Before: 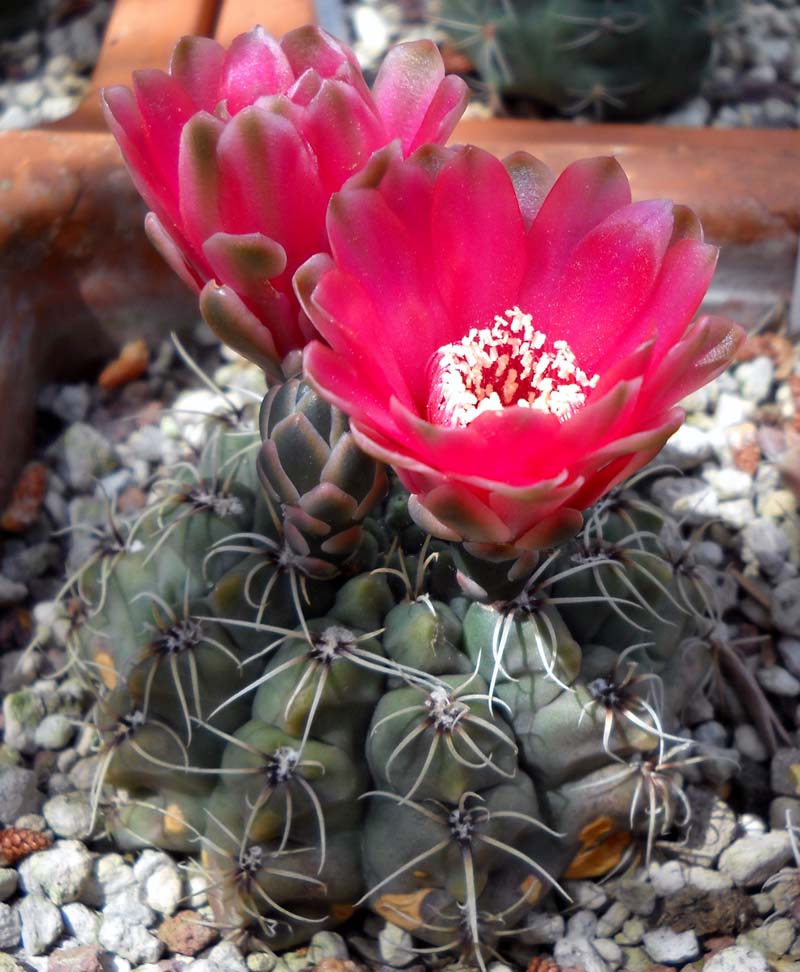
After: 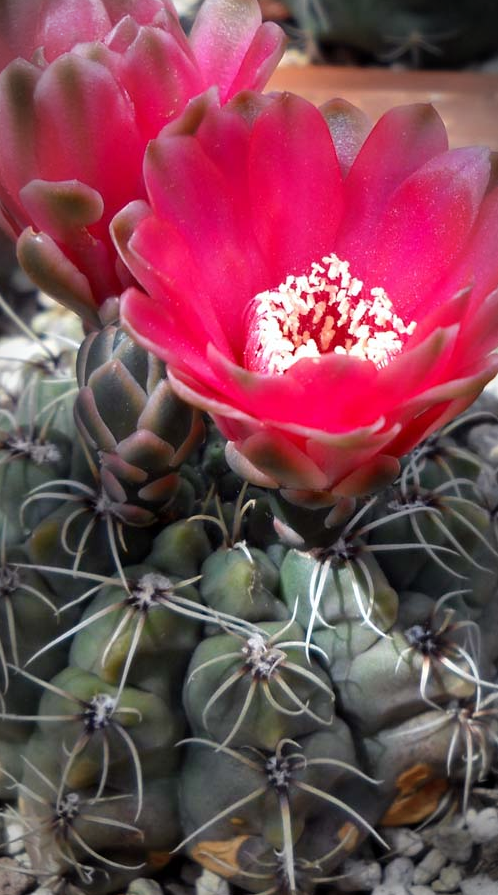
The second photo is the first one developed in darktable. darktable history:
crop and rotate: left 22.918%, top 5.629%, right 14.711%, bottom 2.247%
vignetting: fall-off start 87%, automatic ratio true
